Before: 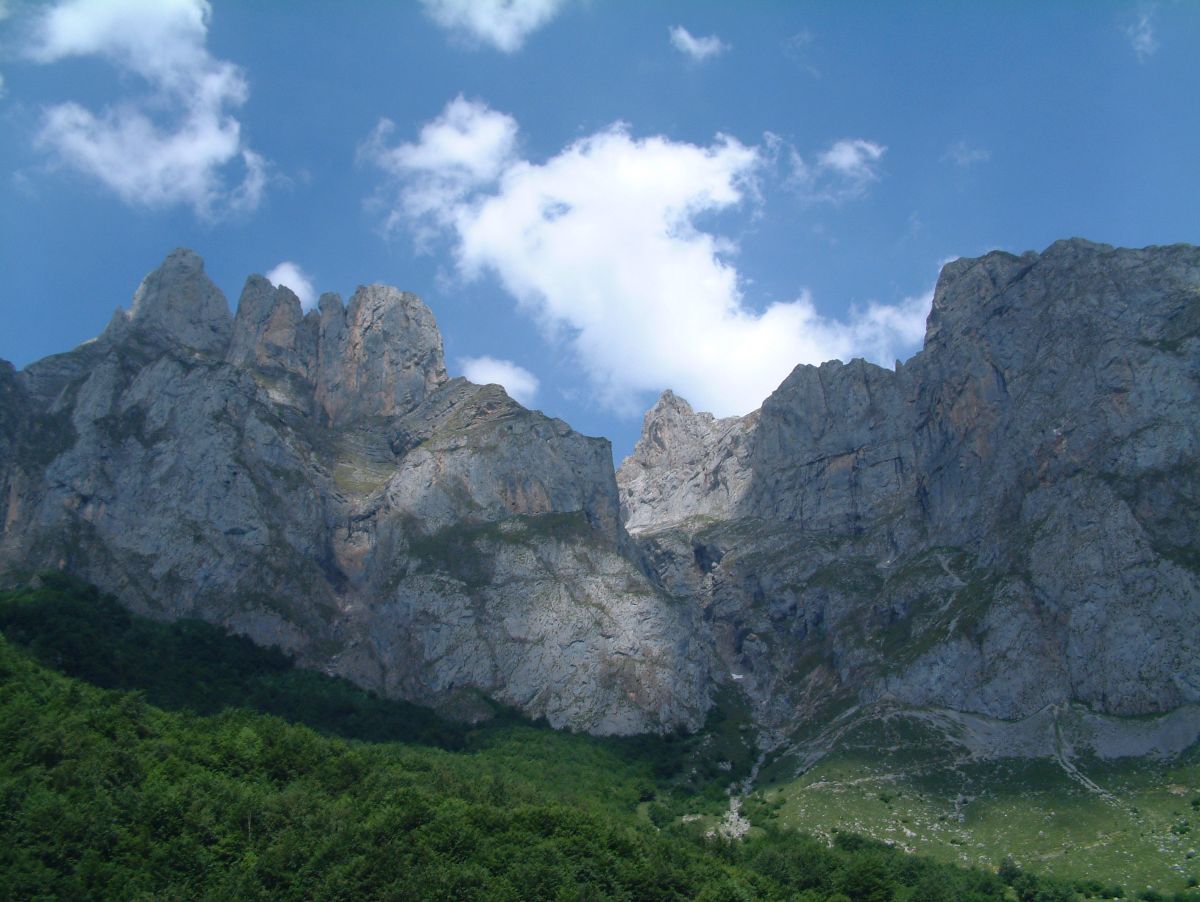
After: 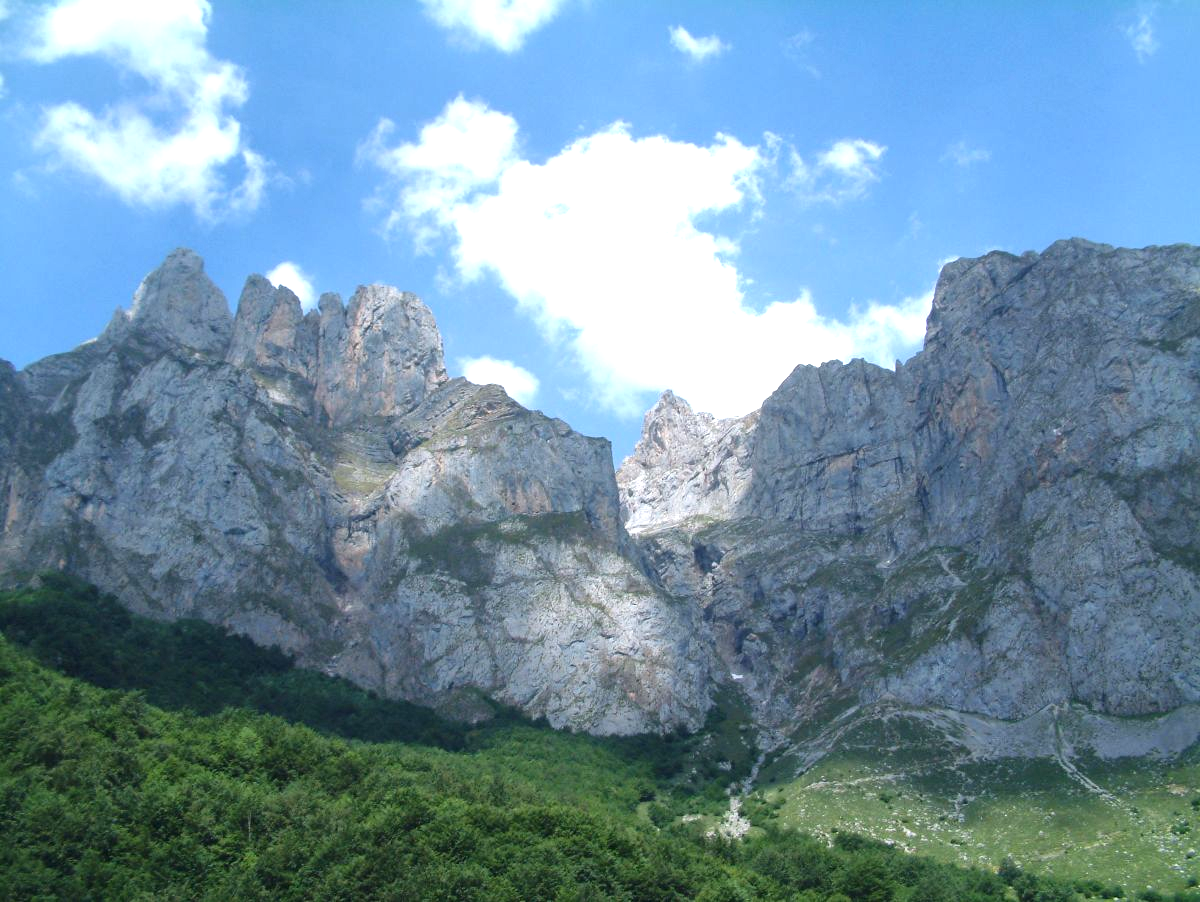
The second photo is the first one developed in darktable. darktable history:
exposure: black level correction 0, exposure 1.001 EV, compensate highlight preservation false
local contrast: mode bilateral grid, contrast 19, coarseness 49, detail 119%, midtone range 0.2
